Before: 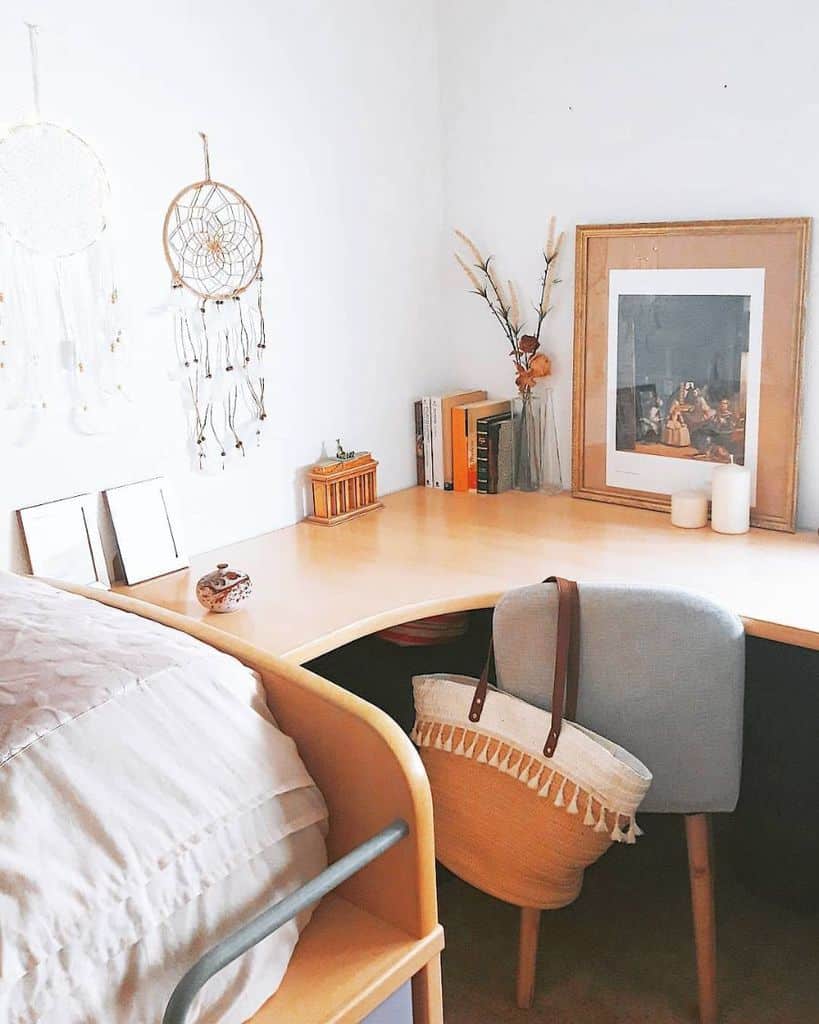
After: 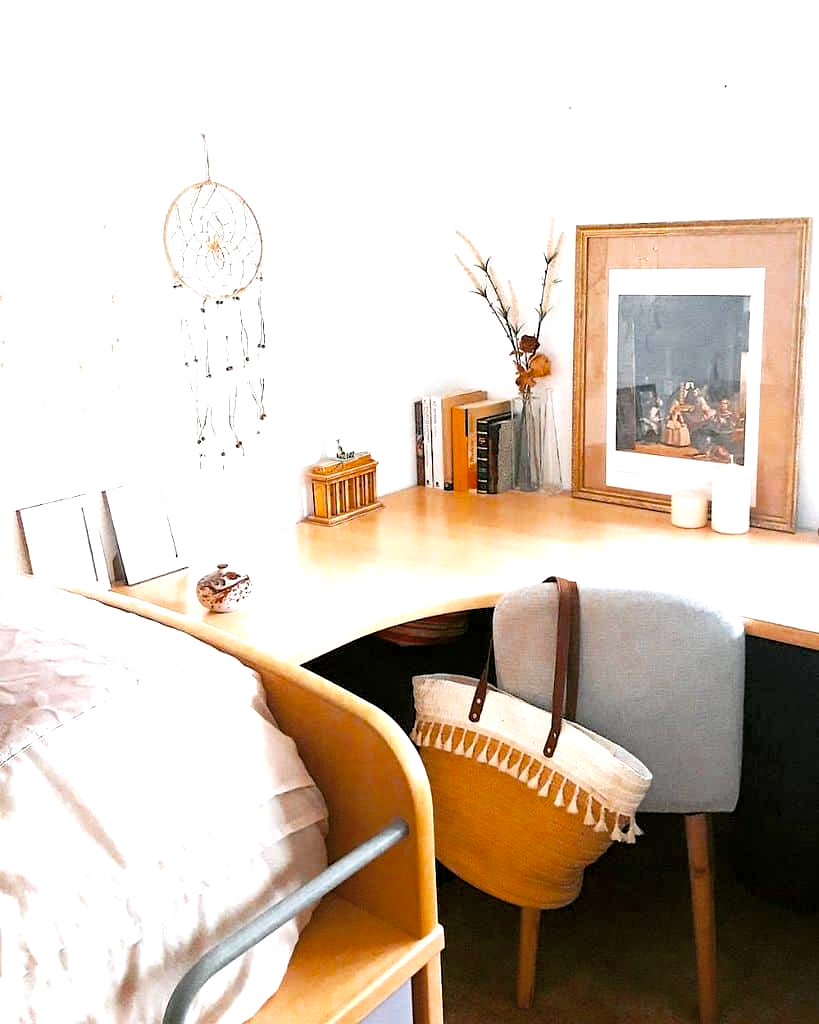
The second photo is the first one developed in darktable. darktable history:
contrast brightness saturation: contrast 0.057, brightness -0.01, saturation -0.249
tone equalizer: -8 EV -0.752 EV, -7 EV -0.697 EV, -6 EV -0.572 EV, -5 EV -0.376 EV, -3 EV 0.396 EV, -2 EV 0.6 EV, -1 EV 0.683 EV, +0 EV 0.754 EV
exposure: black level correction 0.018, exposure -0.006 EV, compensate exposure bias true, compensate highlight preservation false
color balance rgb: perceptual saturation grading › global saturation 19.976%, global vibrance 6.768%, saturation formula JzAzBz (2021)
